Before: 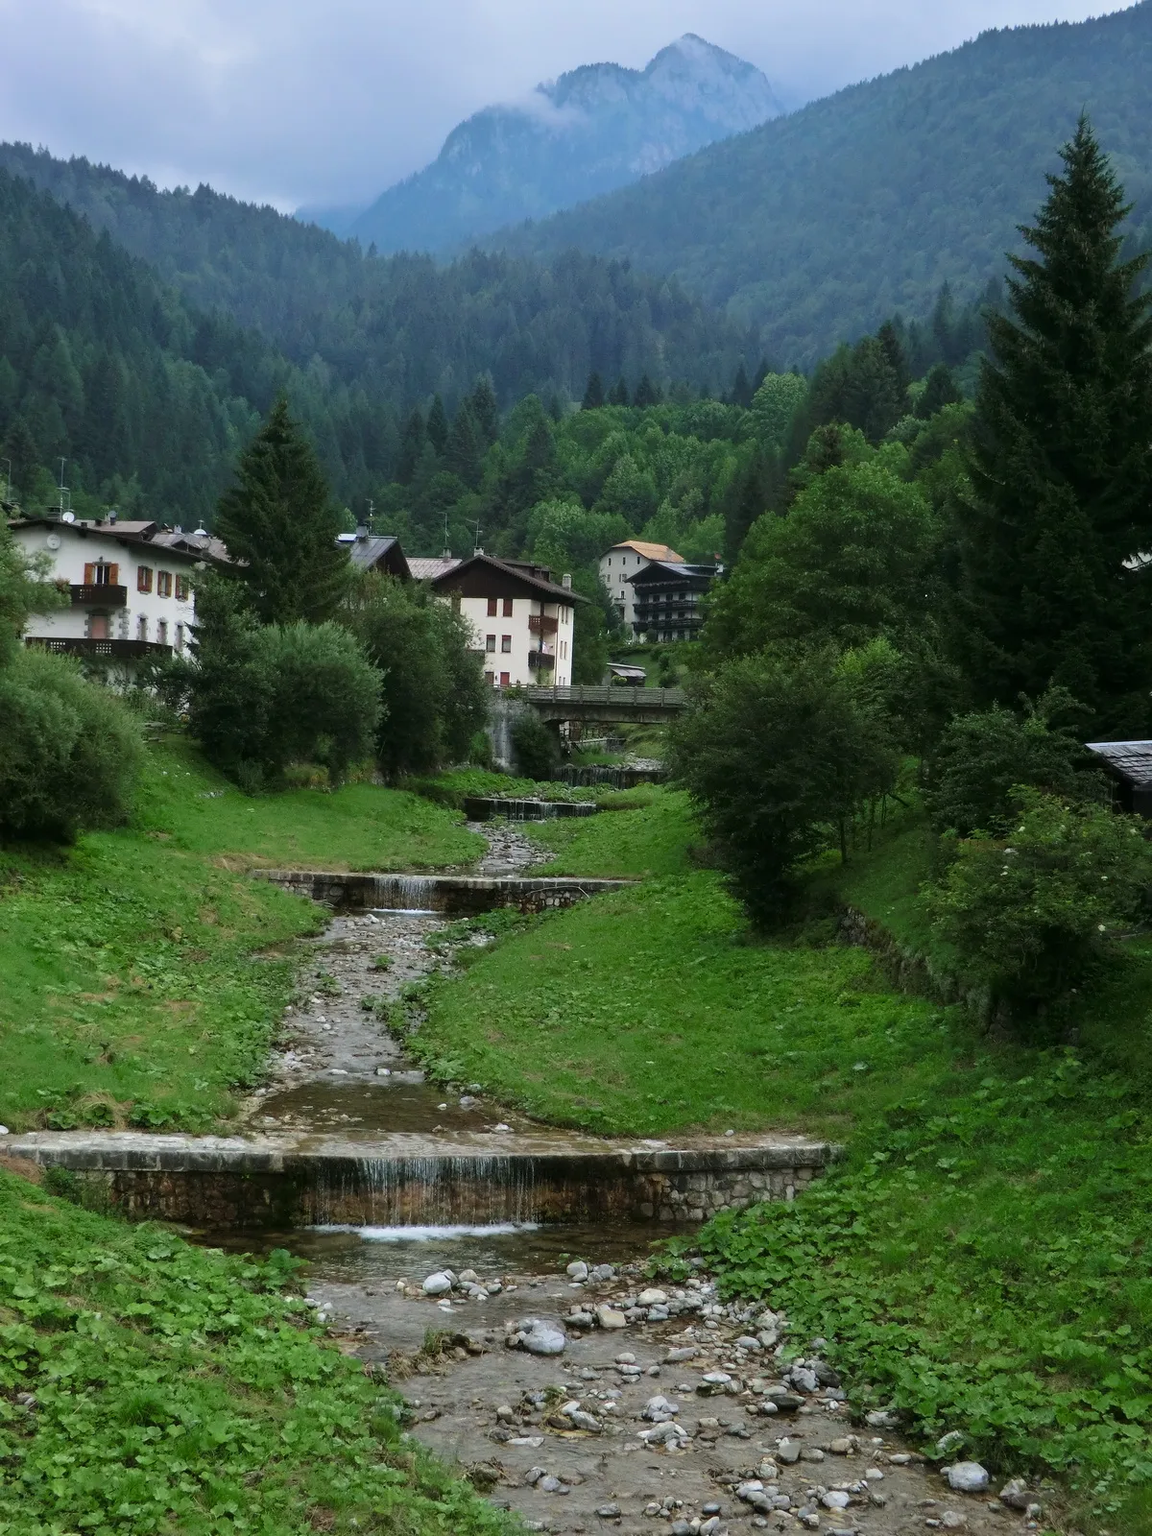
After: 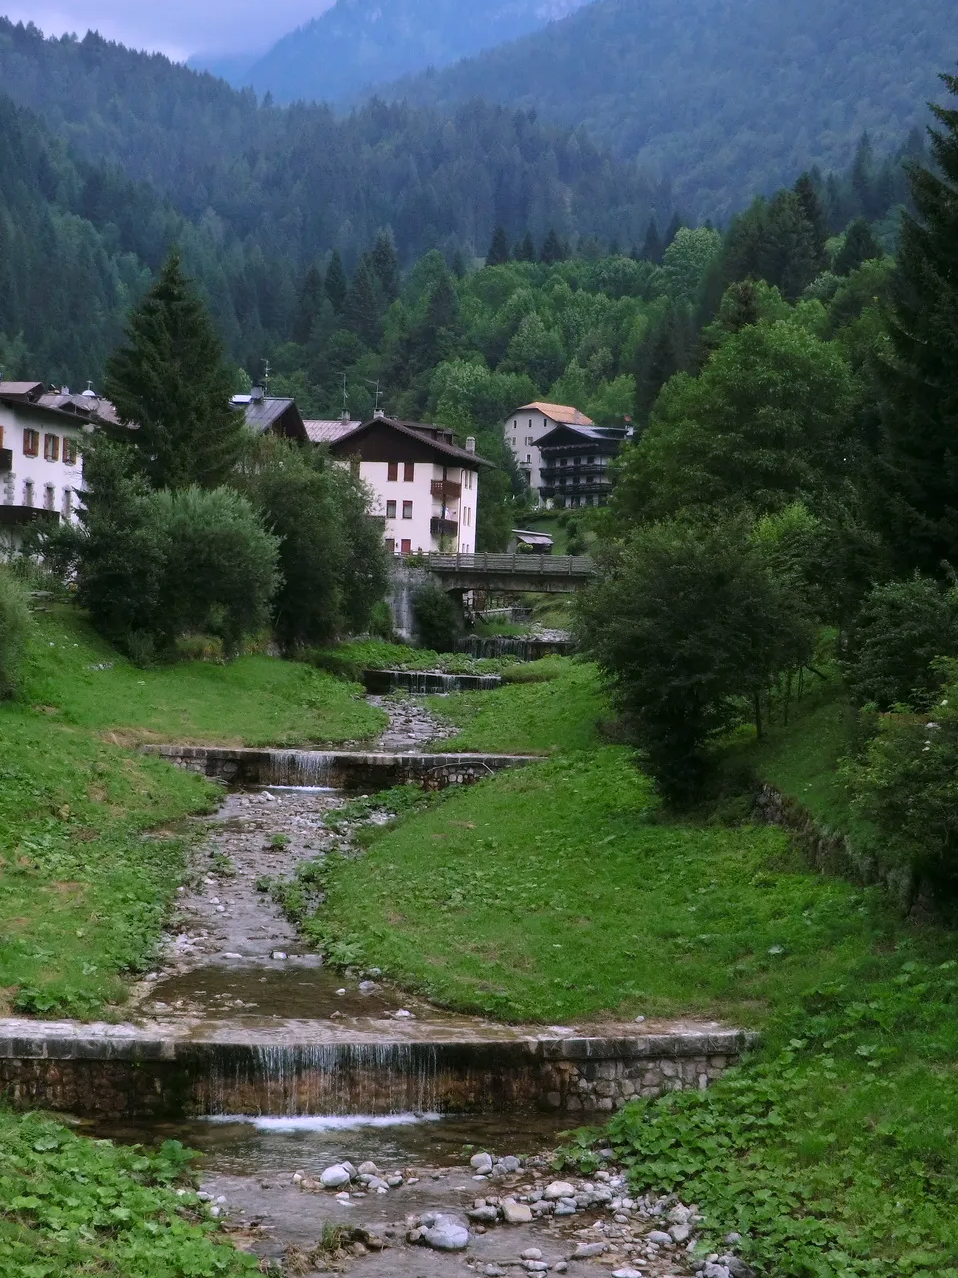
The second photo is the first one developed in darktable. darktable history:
crop and rotate: left 10.071%, top 10.071%, right 10.02%, bottom 10.02%
white balance: red 1.066, blue 1.119
